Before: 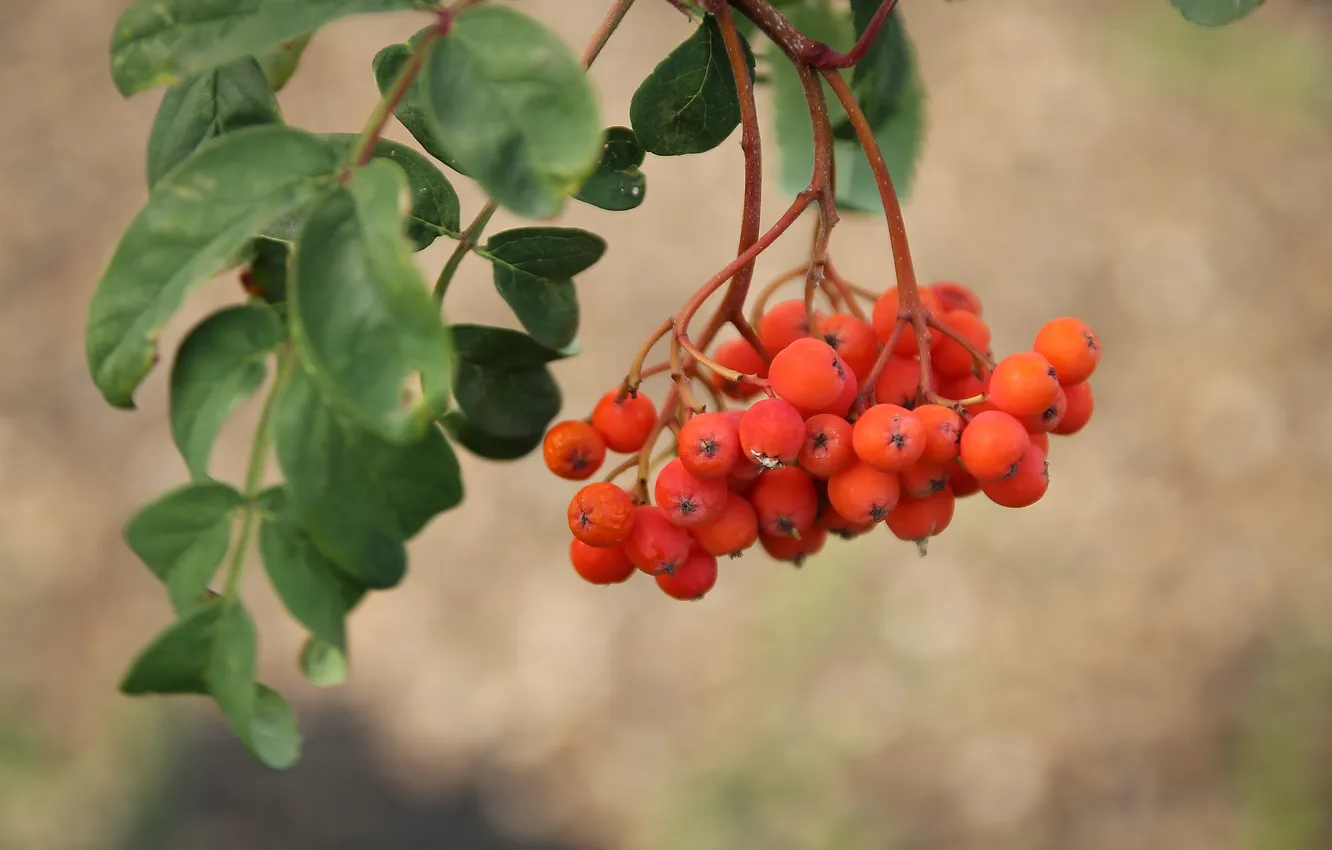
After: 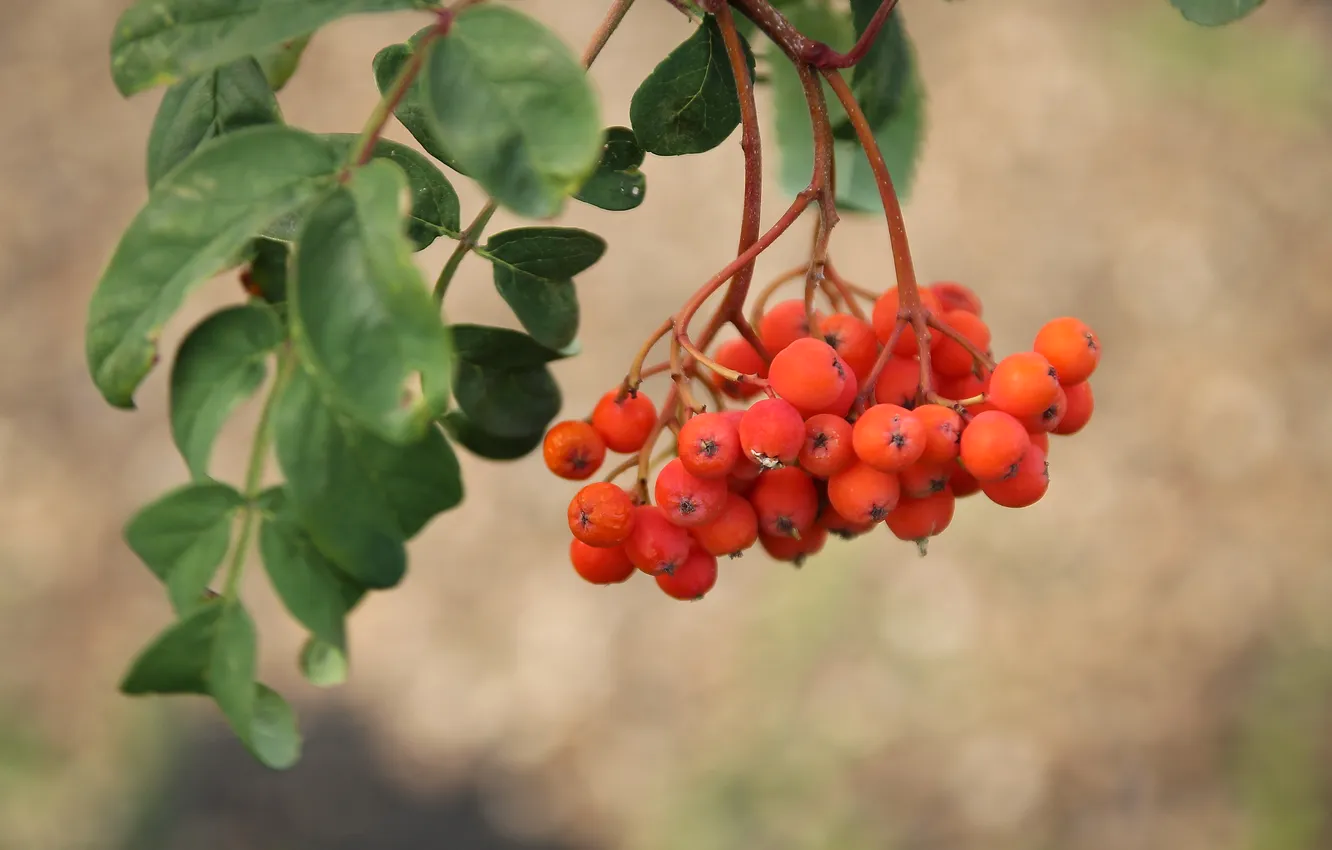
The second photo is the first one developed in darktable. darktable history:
exposure: exposure 0.078 EV, compensate exposure bias true, compensate highlight preservation false
